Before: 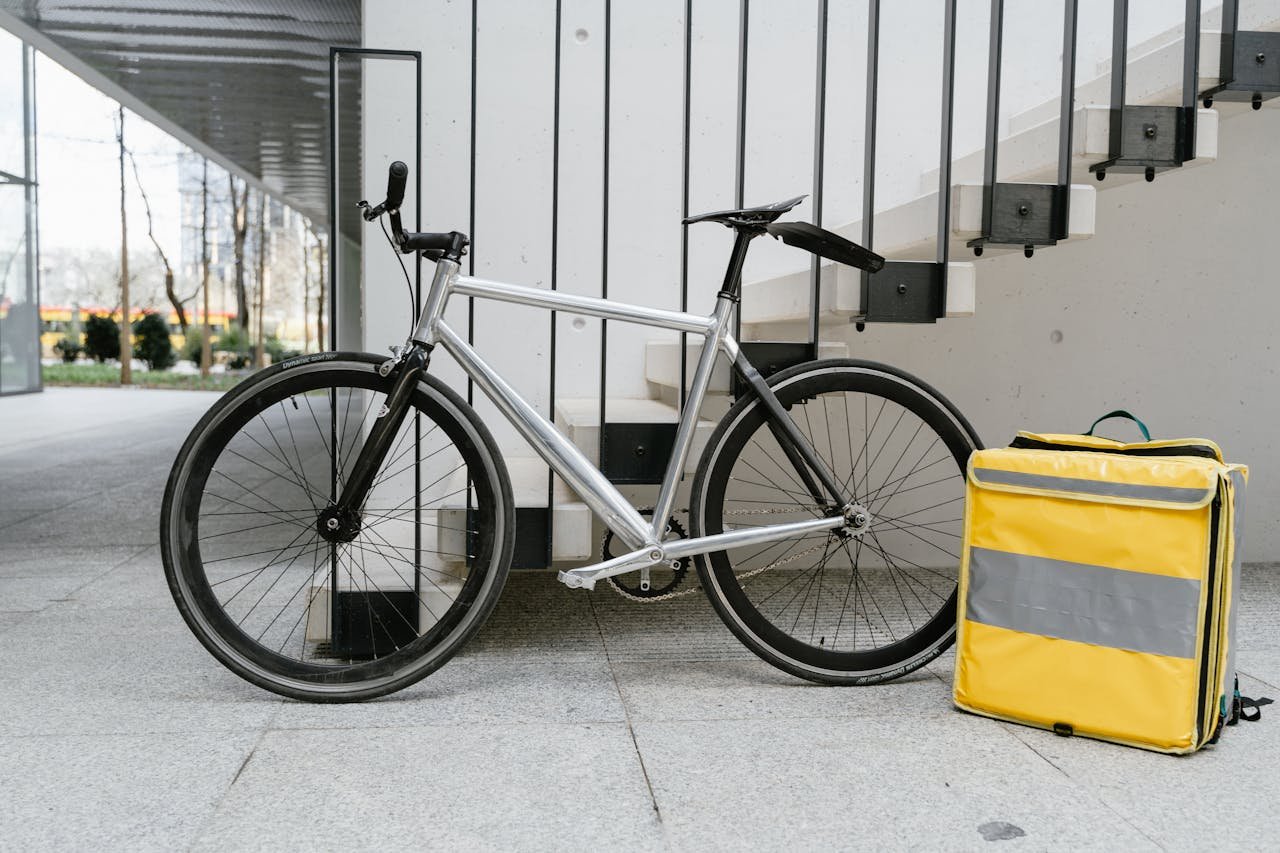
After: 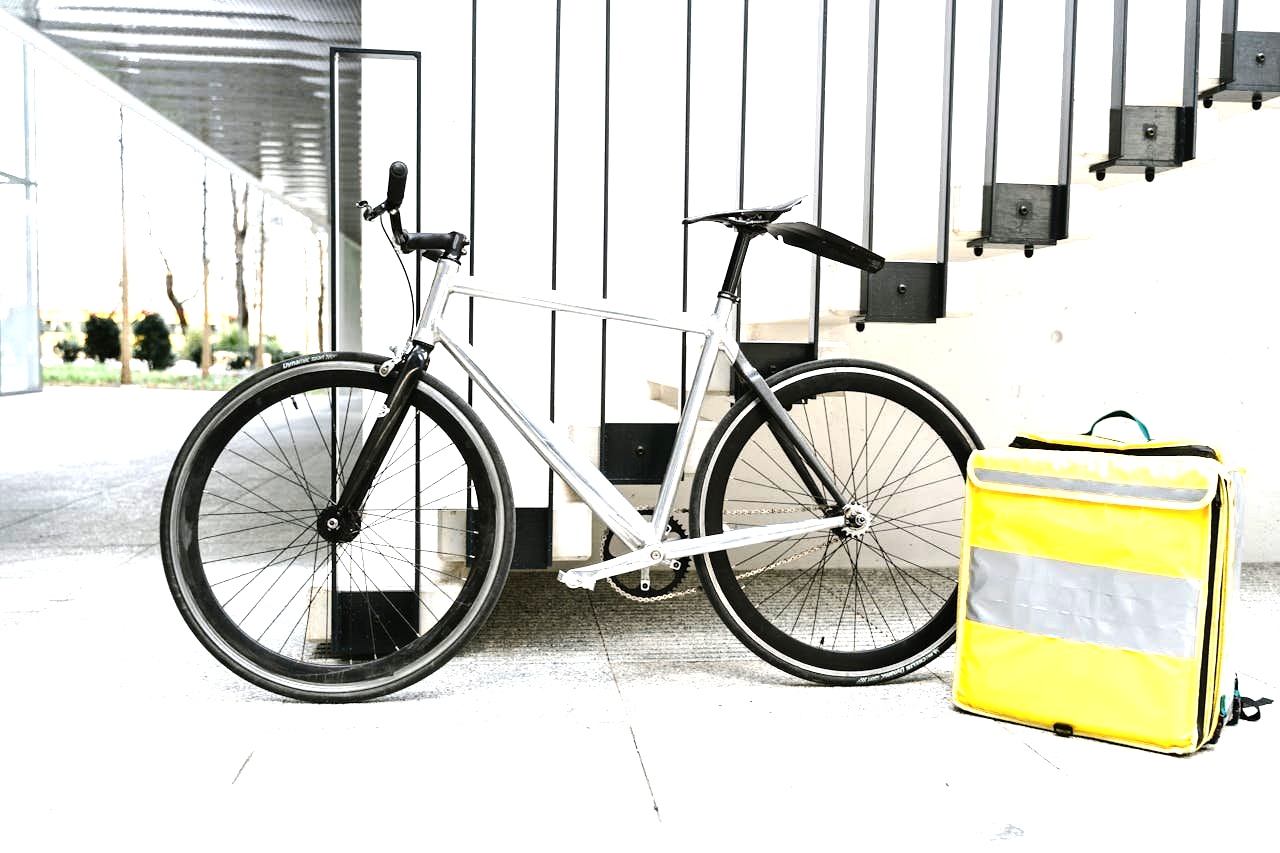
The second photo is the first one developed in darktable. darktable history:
exposure: exposure 1 EV, compensate highlight preservation false
tone equalizer: -8 EV -0.75 EV, -7 EV -0.7 EV, -6 EV -0.6 EV, -5 EV -0.4 EV, -3 EV 0.4 EV, -2 EV 0.6 EV, -1 EV 0.7 EV, +0 EV 0.75 EV, edges refinement/feathering 500, mask exposure compensation -1.57 EV, preserve details no
color balance rgb: global vibrance 10%
